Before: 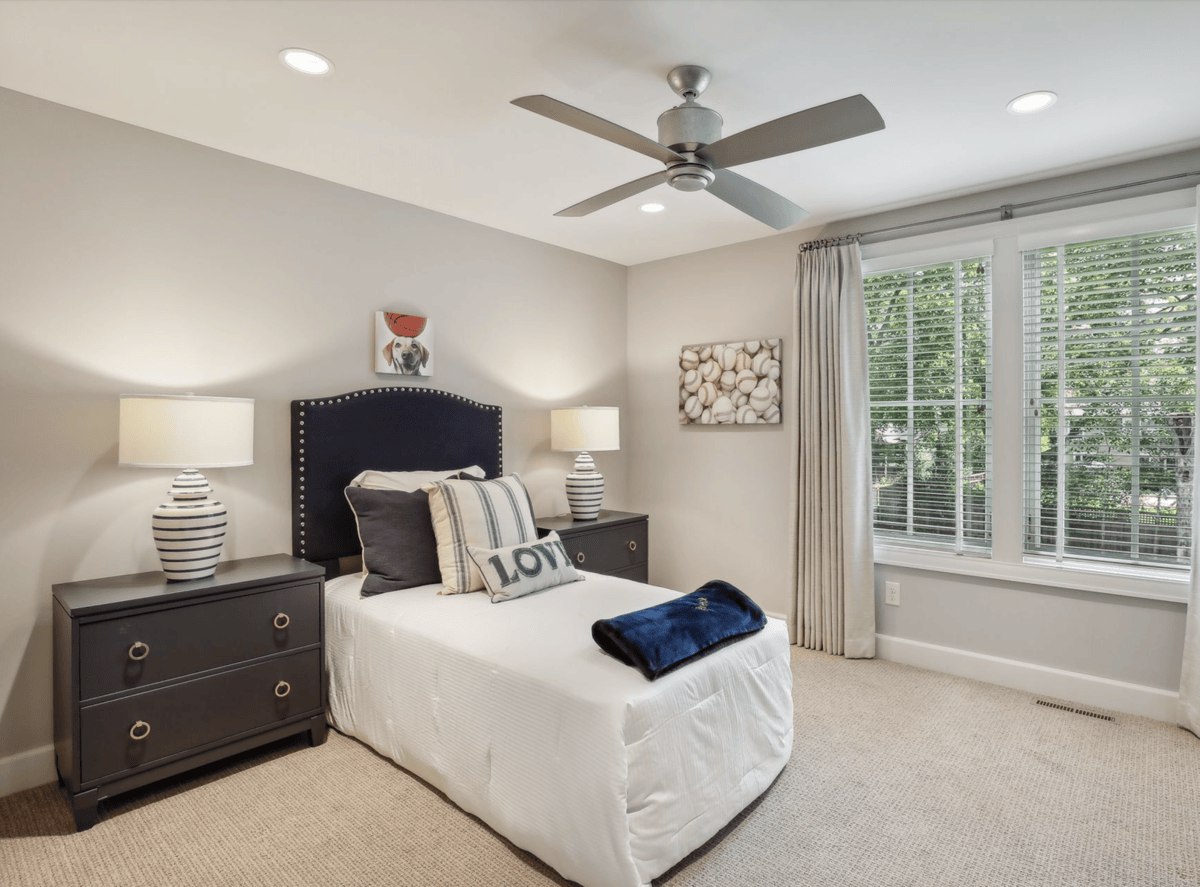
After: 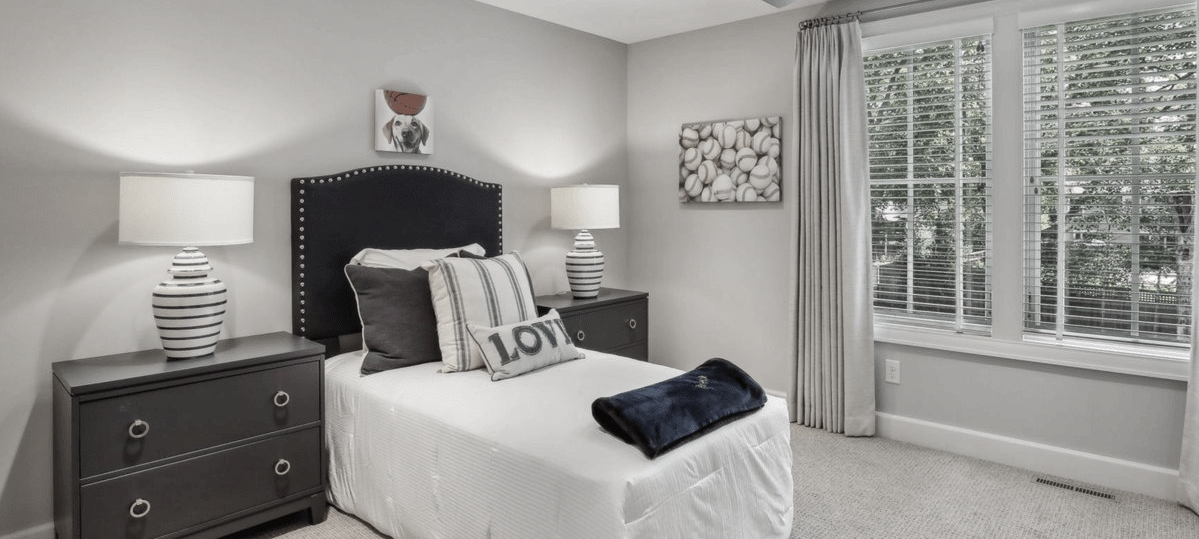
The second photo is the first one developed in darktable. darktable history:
crop and rotate: top 25.129%, bottom 14.025%
color zones: curves: ch1 [(0, 0.34) (0.143, 0.164) (0.286, 0.152) (0.429, 0.176) (0.571, 0.173) (0.714, 0.188) (0.857, 0.199) (1, 0.34)]
shadows and highlights: soften with gaussian
